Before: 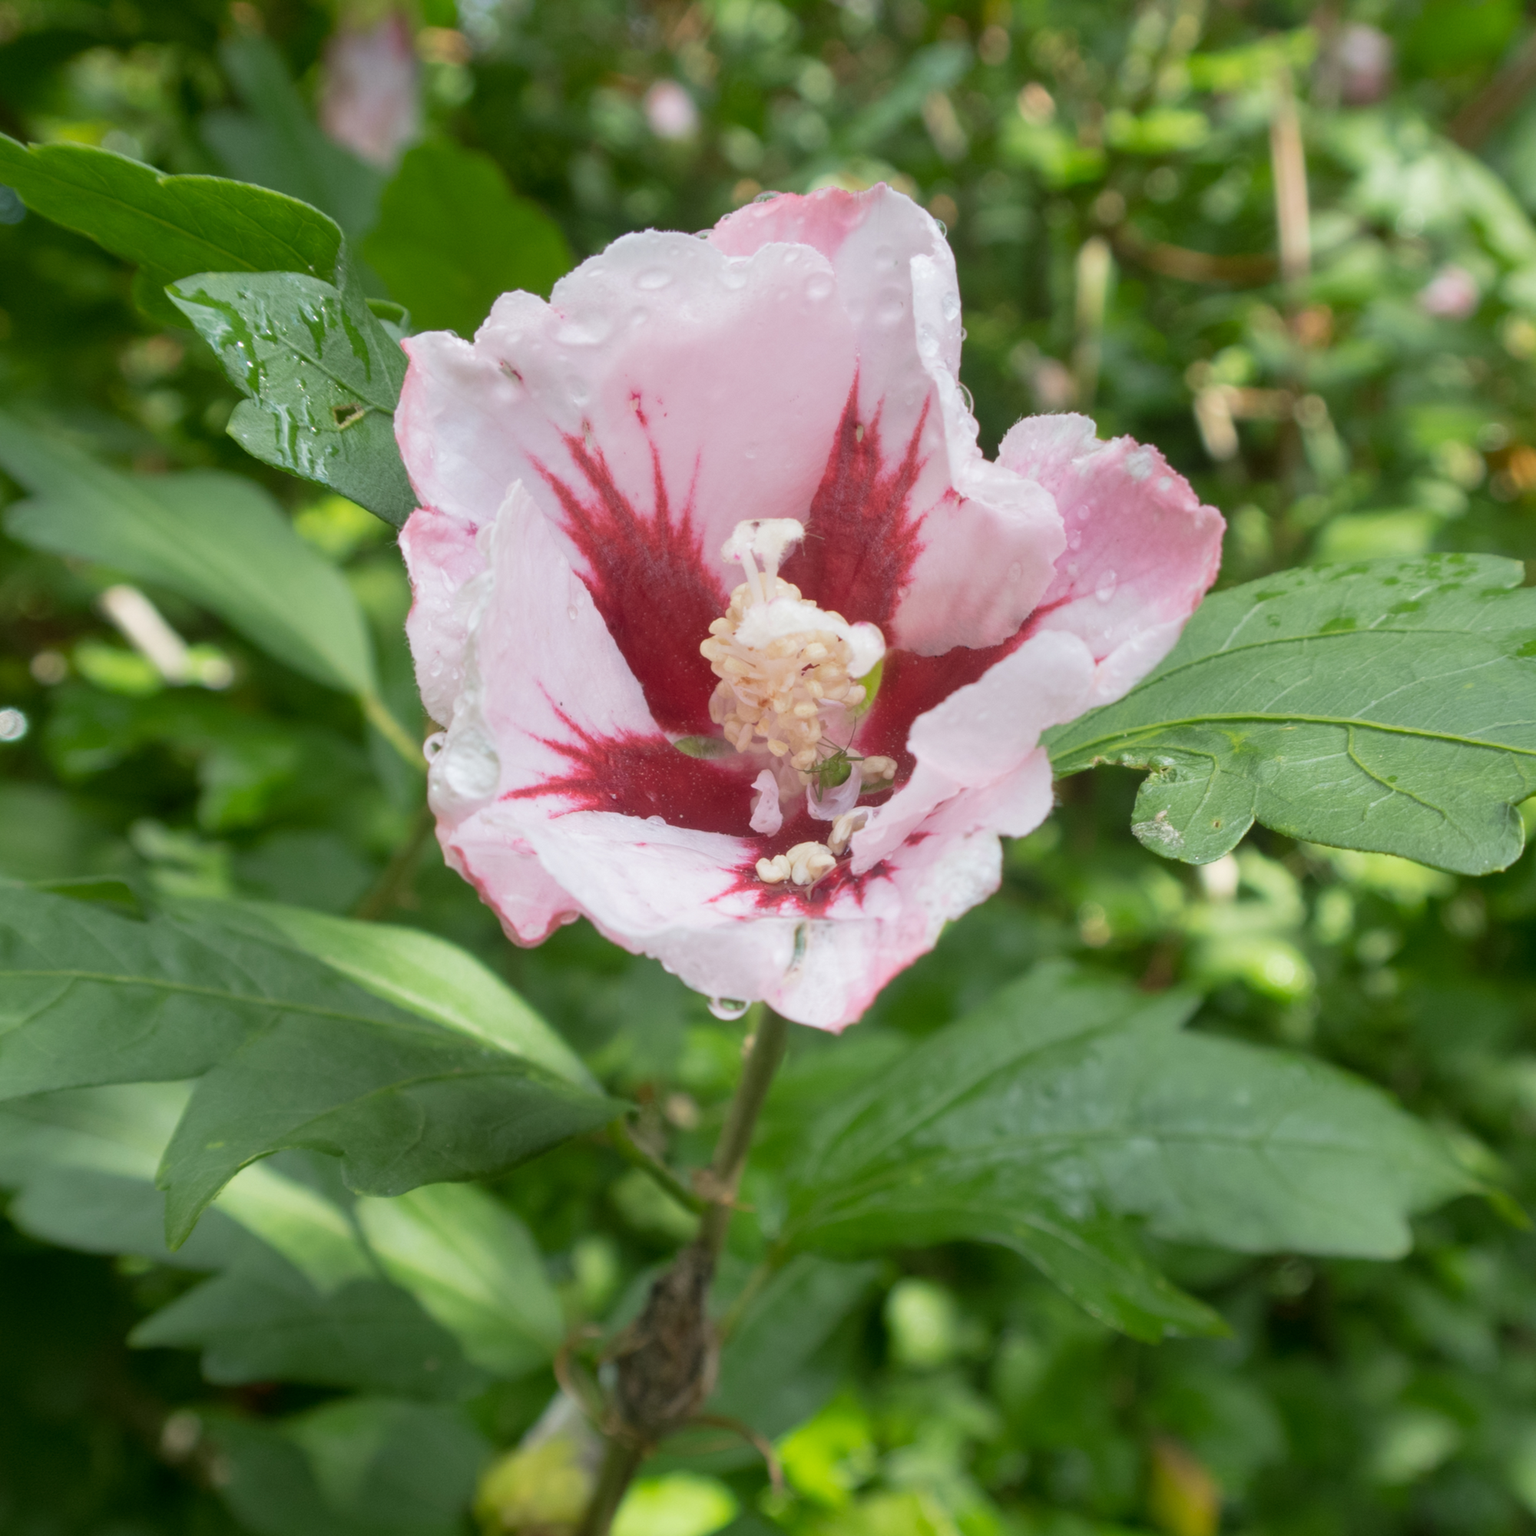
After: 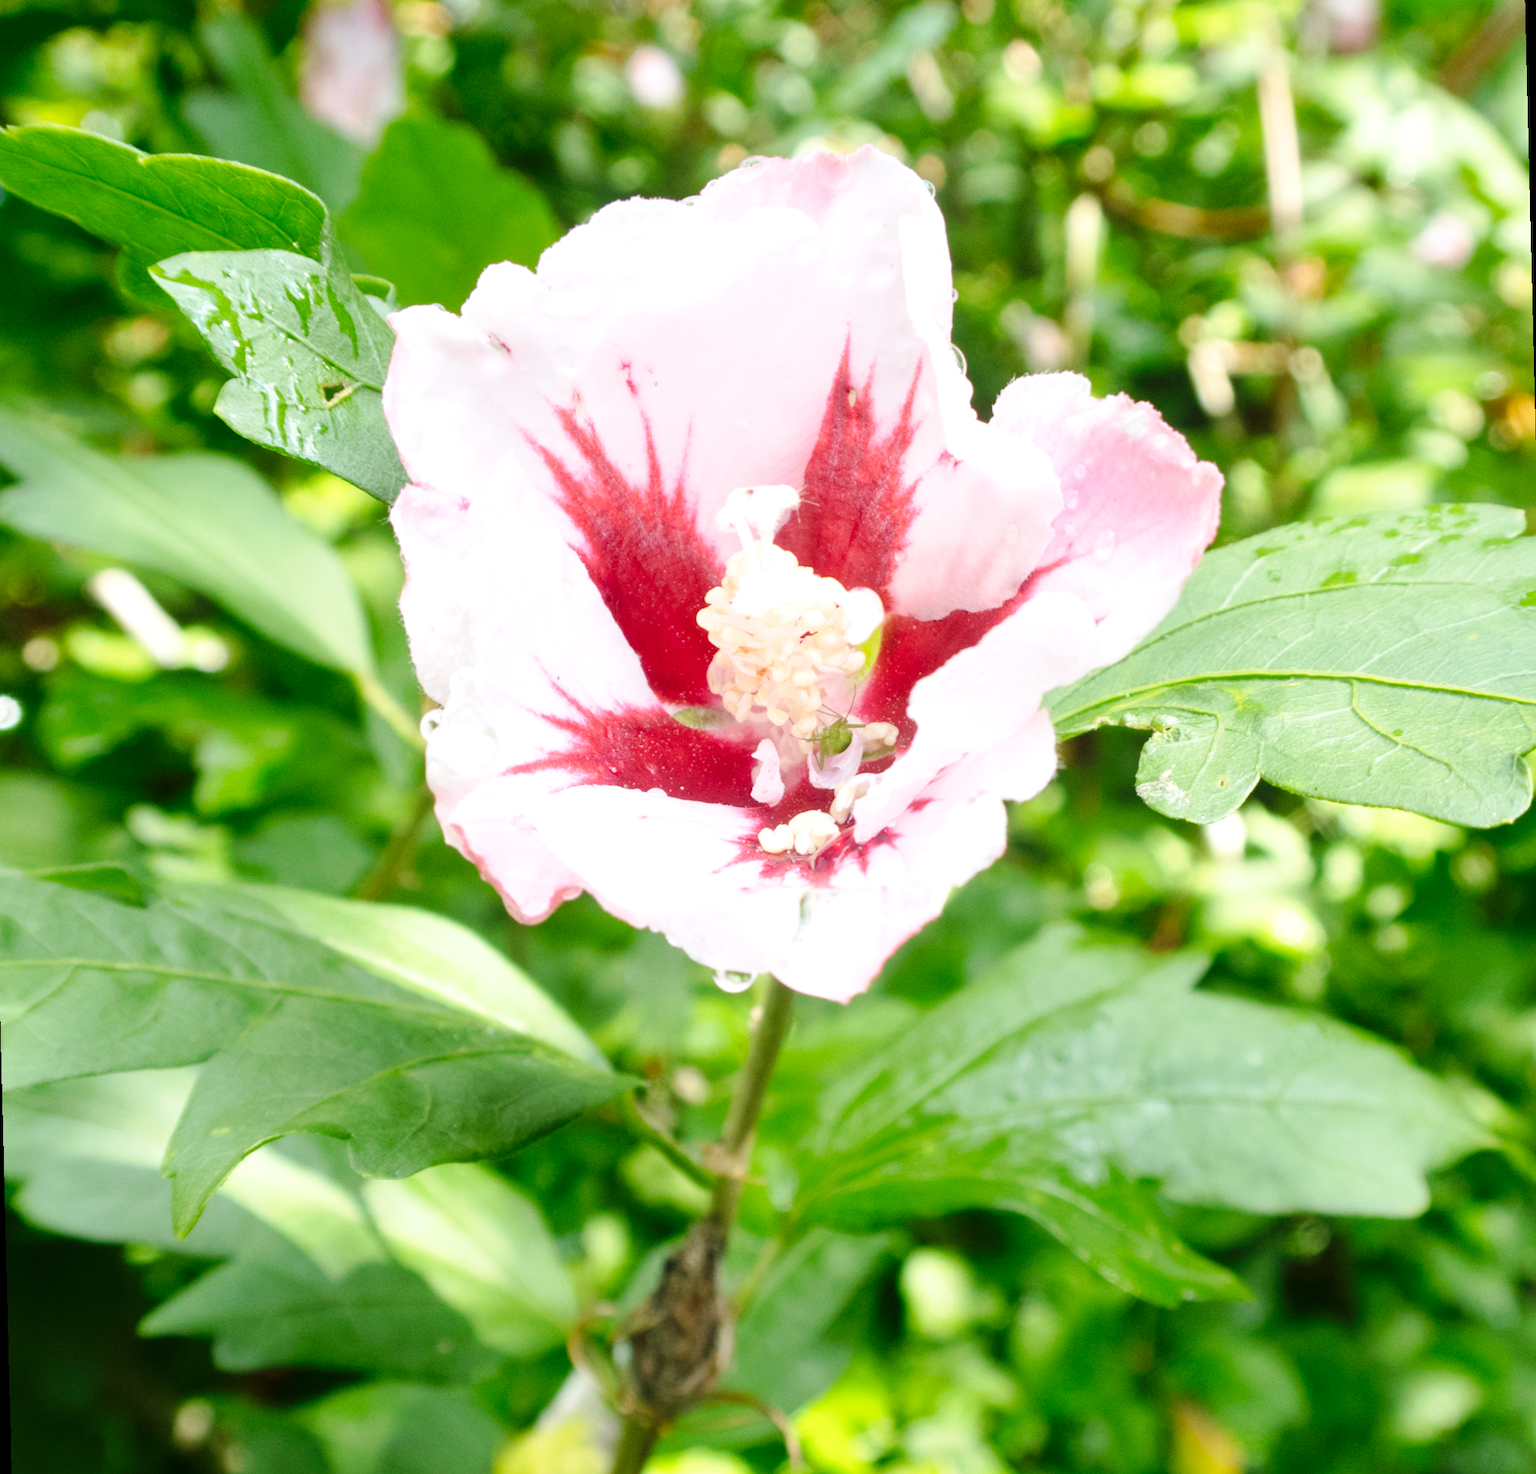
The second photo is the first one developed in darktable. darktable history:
exposure: exposure 0.766 EV, compensate highlight preservation false
base curve: curves: ch0 [(0, 0) (0.036, 0.025) (0.121, 0.166) (0.206, 0.329) (0.605, 0.79) (1, 1)], preserve colors none
rotate and perspective: rotation -1.42°, crop left 0.016, crop right 0.984, crop top 0.035, crop bottom 0.965
